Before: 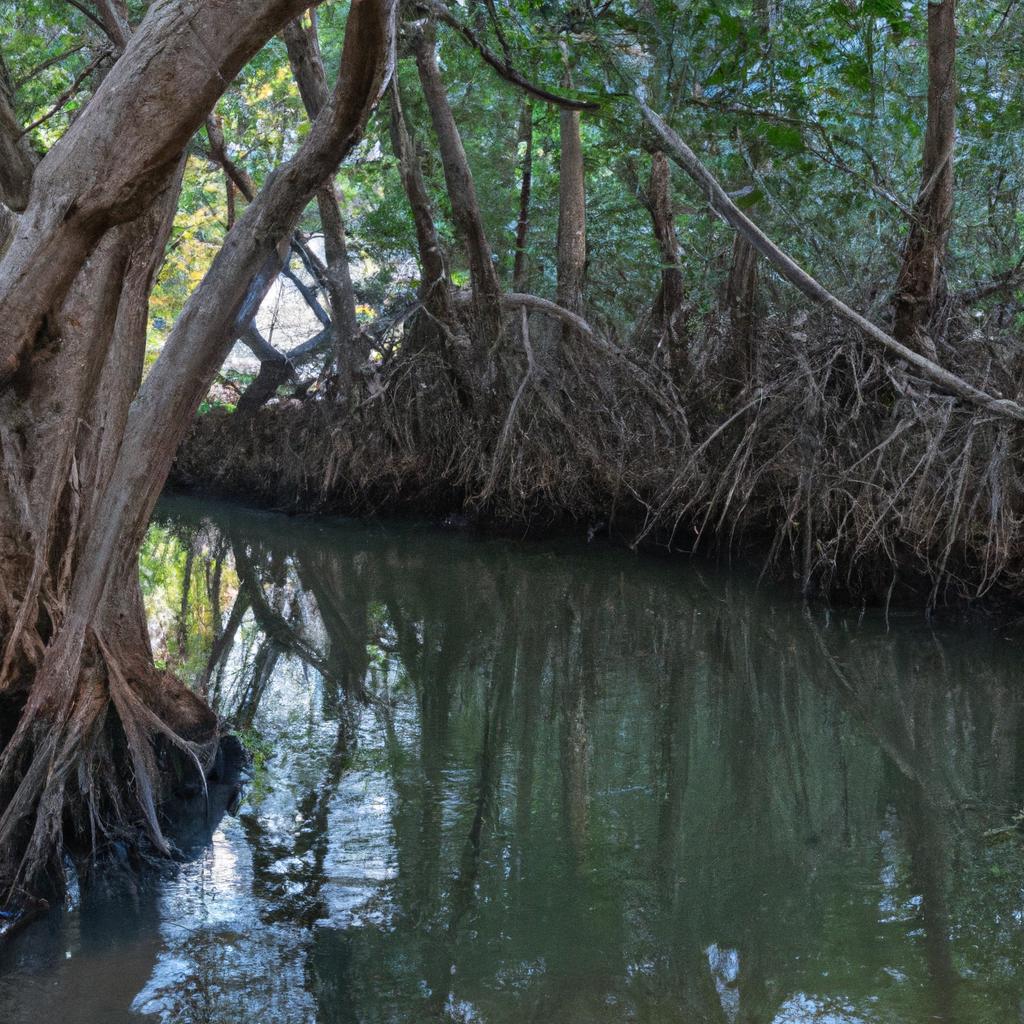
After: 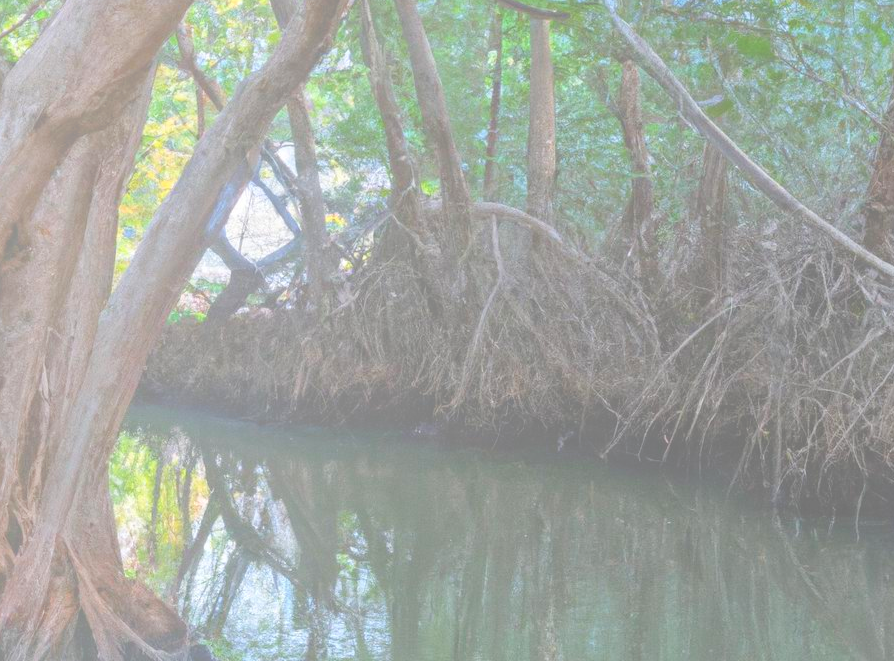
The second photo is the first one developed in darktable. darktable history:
bloom: size 85%, threshold 5%, strength 85%
crop: left 3.015%, top 8.969%, right 9.647%, bottom 26.457%
